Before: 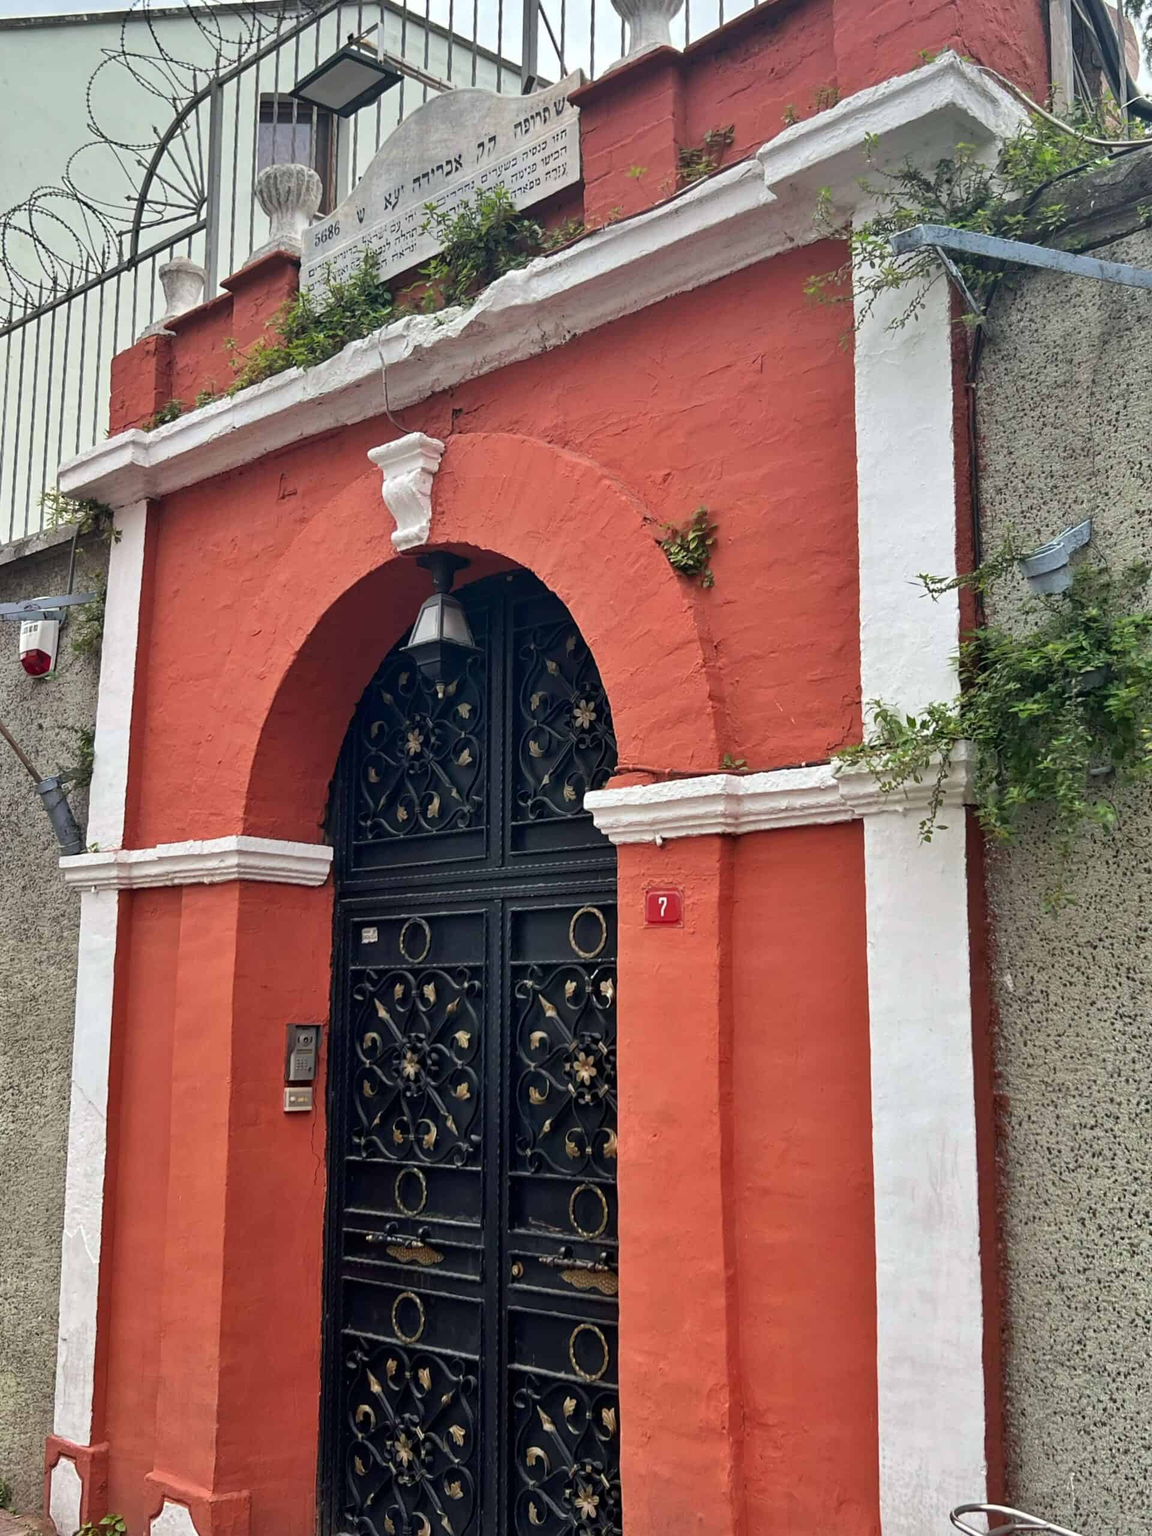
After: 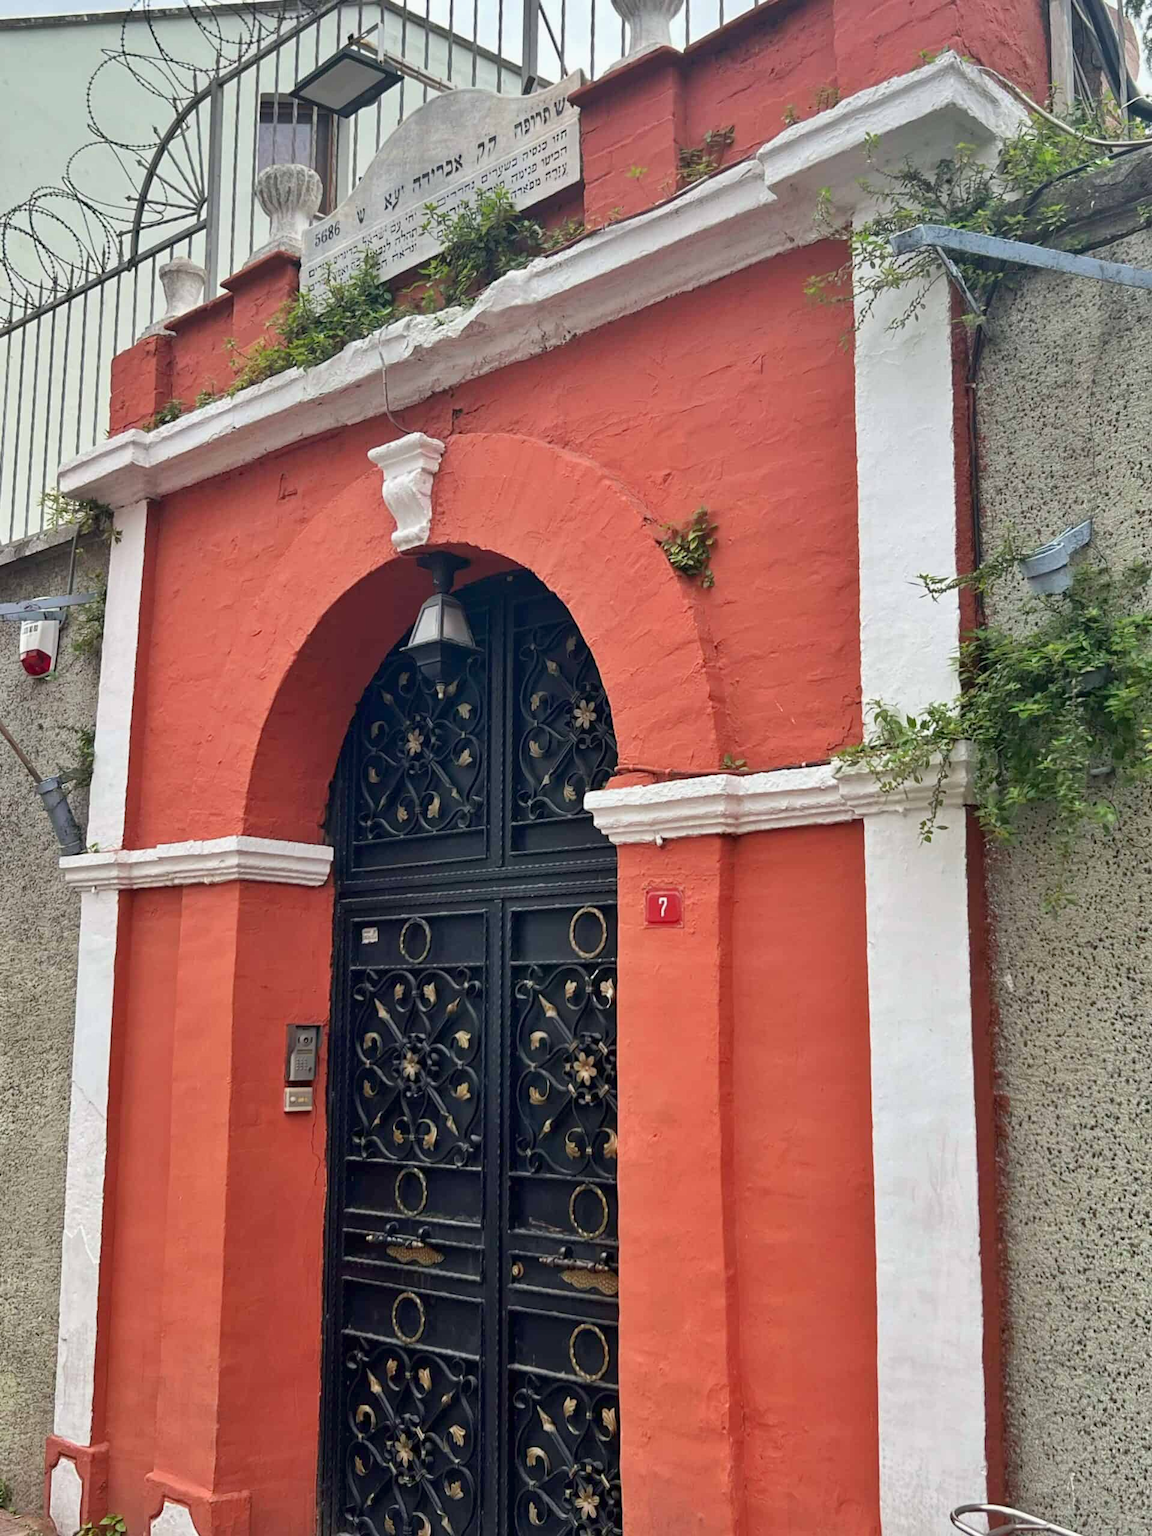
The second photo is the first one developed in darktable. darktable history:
color balance rgb: contrast -10%
exposure: exposure 0.2 EV, compensate highlight preservation false
